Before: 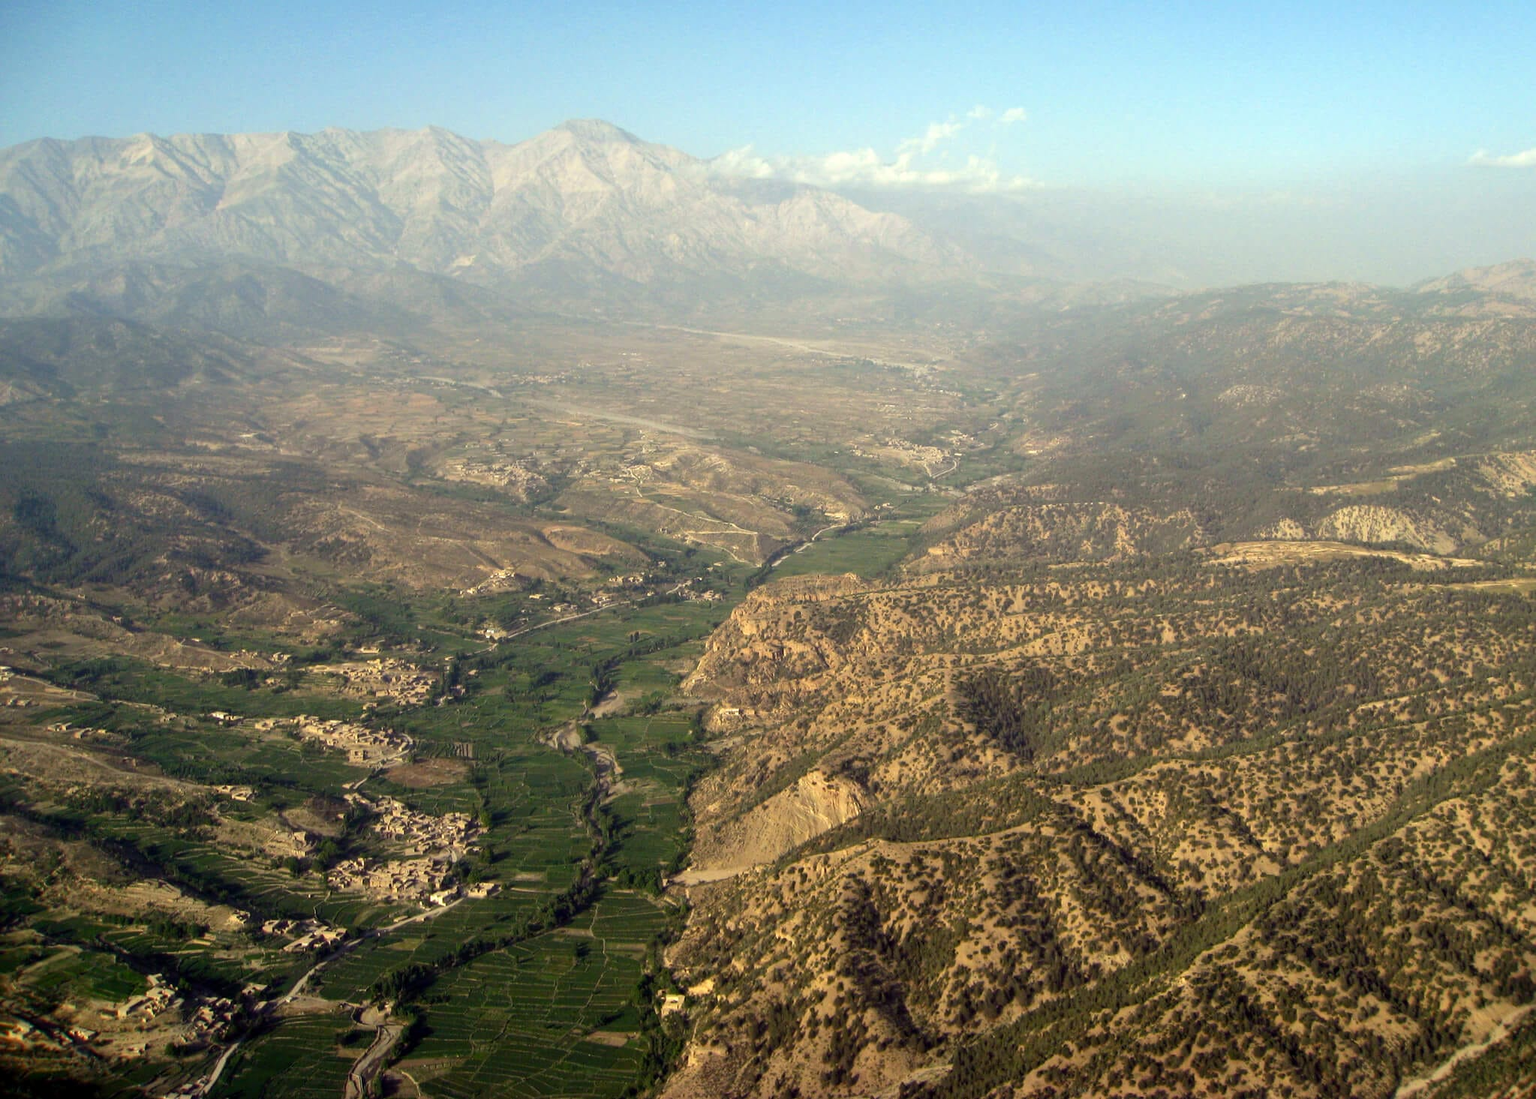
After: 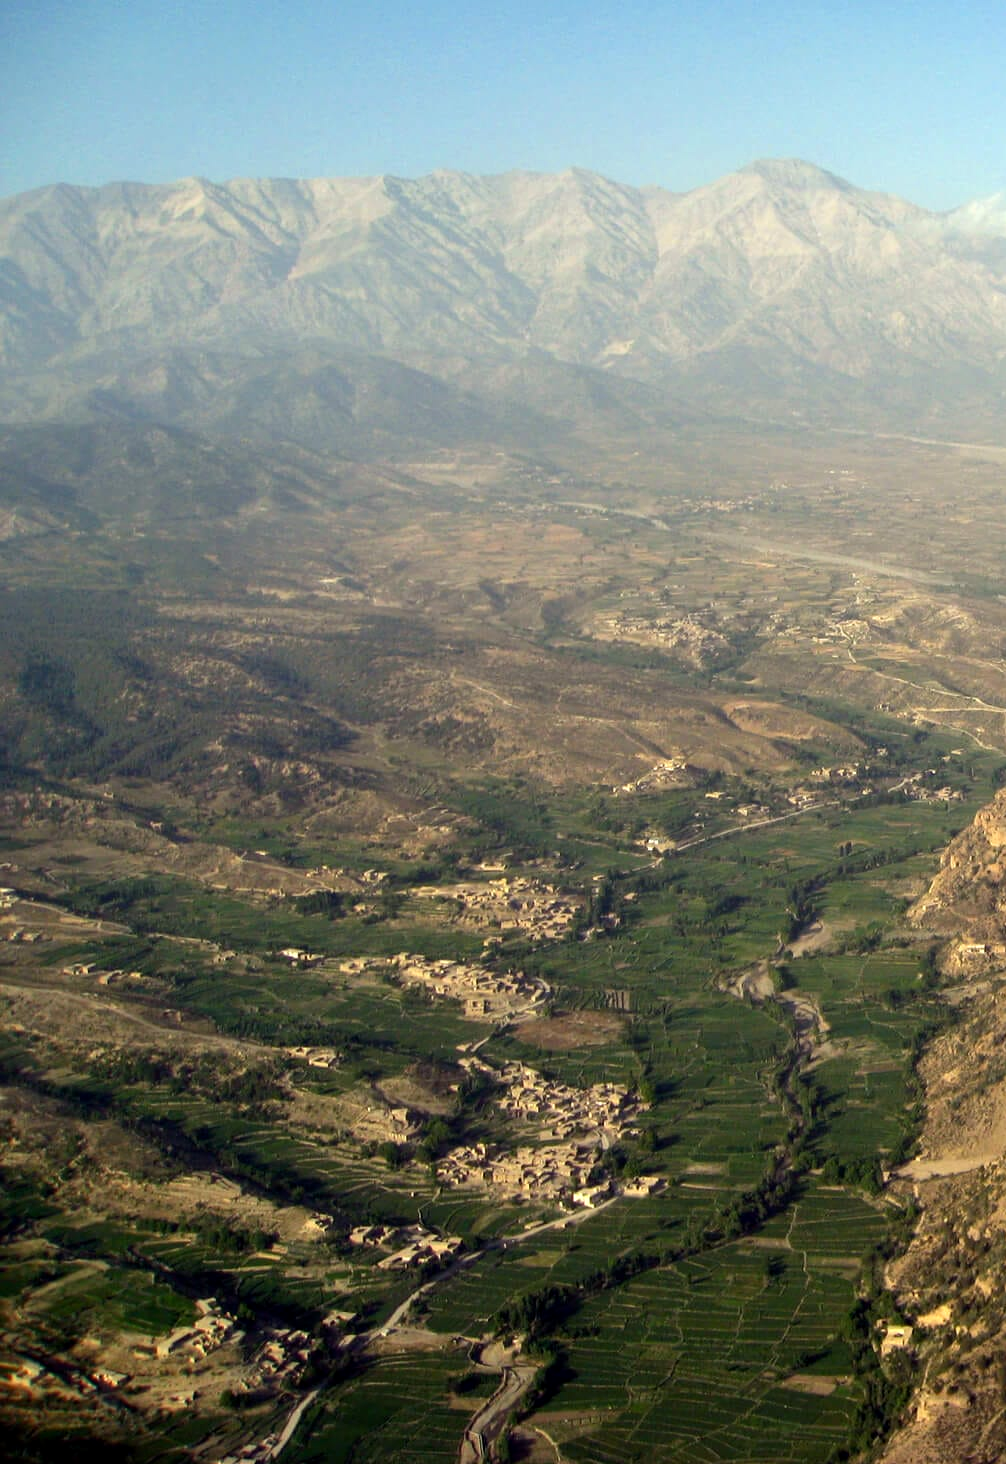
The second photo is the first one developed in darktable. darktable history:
crop and rotate: left 0%, top 0%, right 50.845%
contrast equalizer: octaves 7, y [[0.6 ×6], [0.55 ×6], [0 ×6], [0 ×6], [0 ×6]], mix 0.15
